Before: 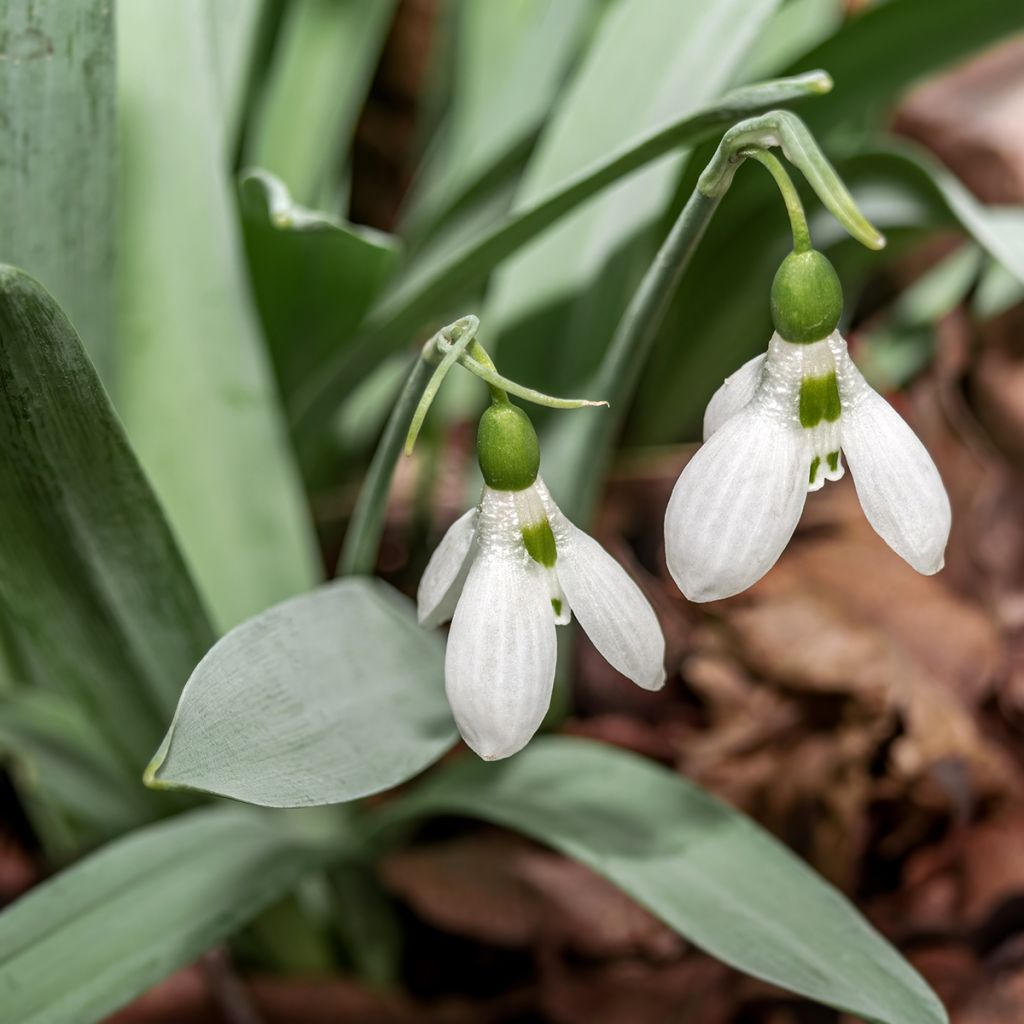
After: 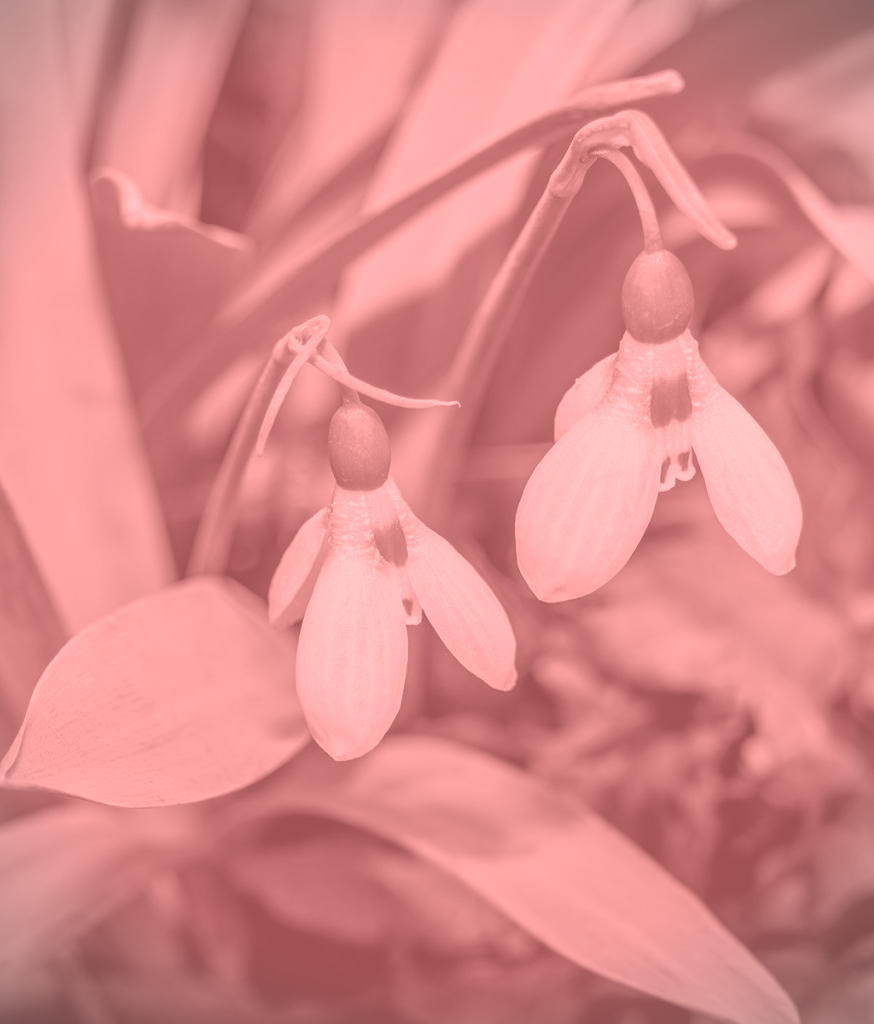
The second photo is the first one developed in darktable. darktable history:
vignetting: fall-off start 91.19%
crop and rotate: left 14.584%
shadows and highlights: shadows 24.5, highlights -78.15, soften with gaussian
colorize: saturation 51%, source mix 50.67%, lightness 50.67%
contrast brightness saturation: contrast -0.1, brightness 0.05, saturation 0.08
local contrast: mode bilateral grid, contrast 100, coarseness 100, detail 108%, midtone range 0.2
